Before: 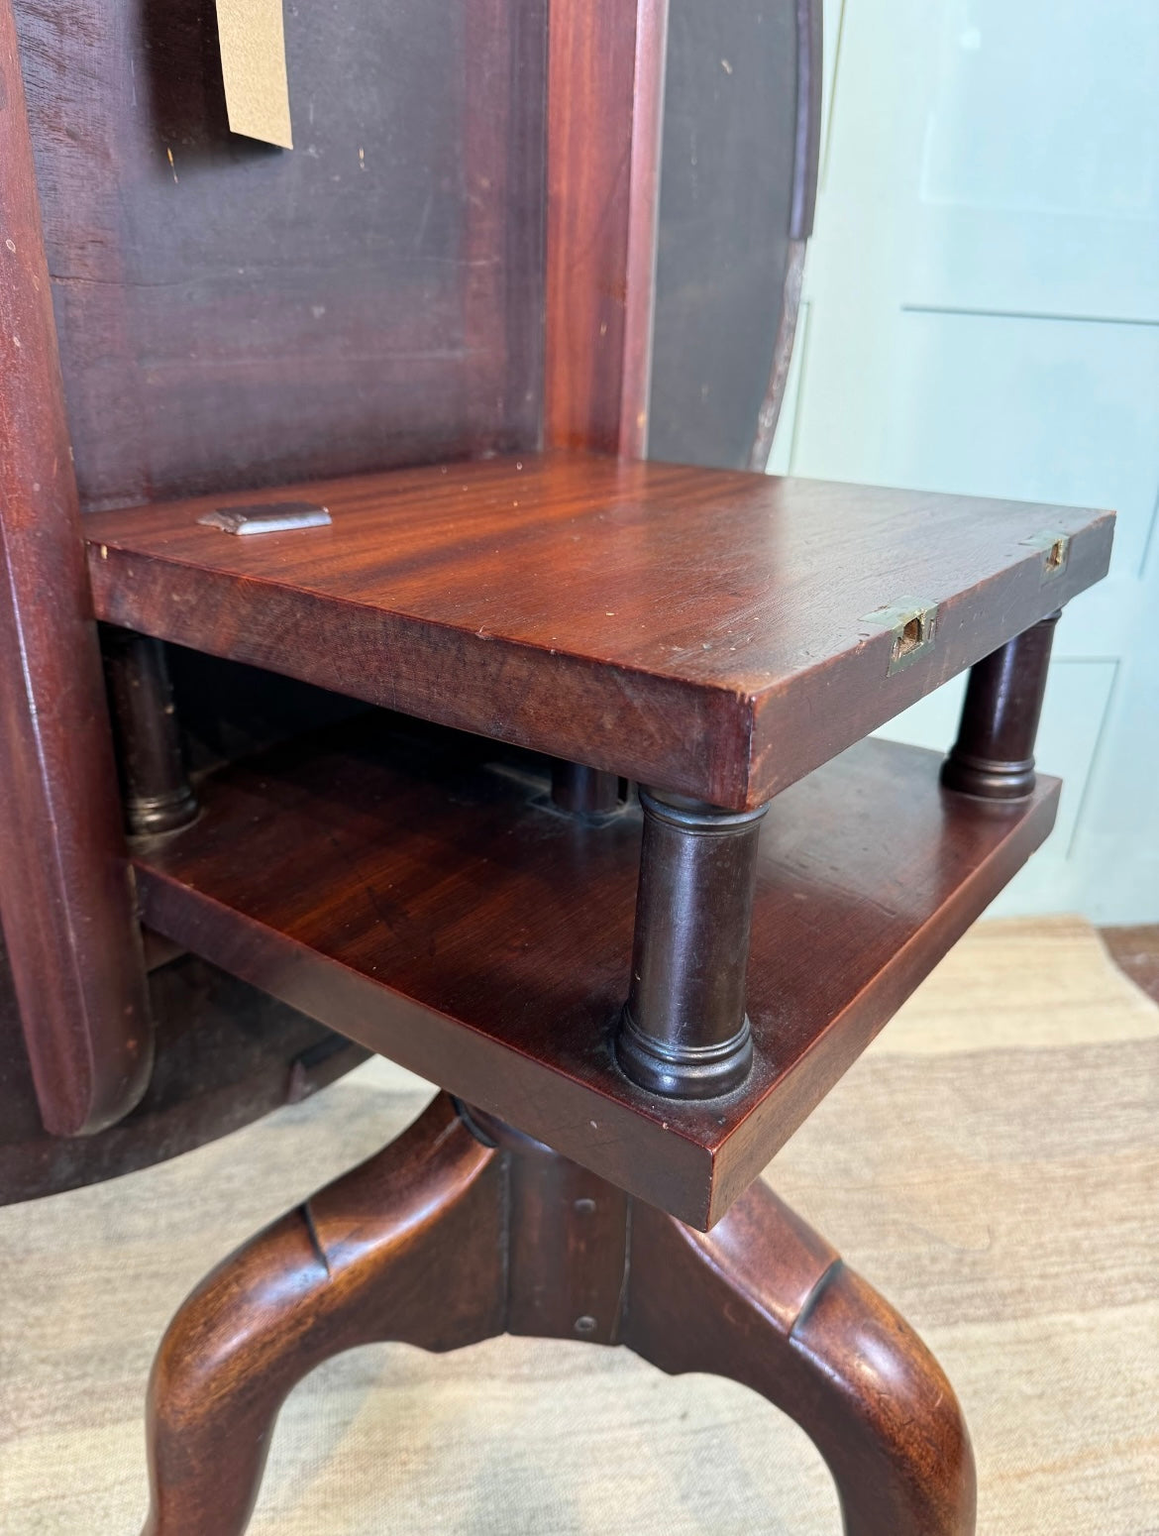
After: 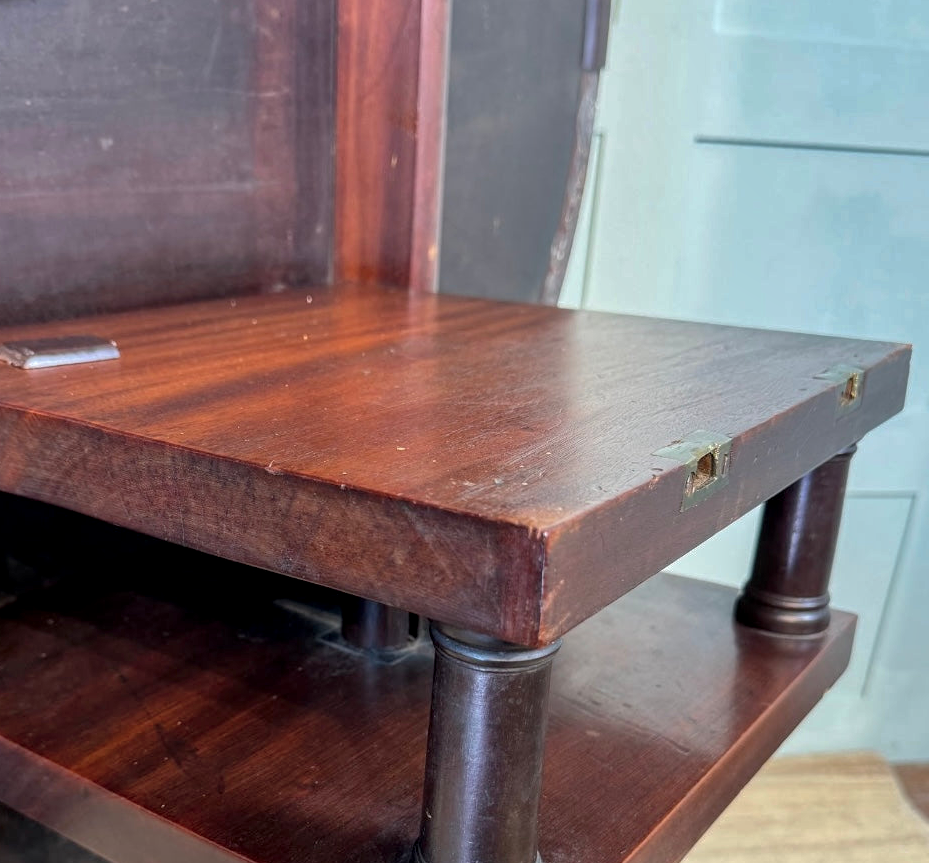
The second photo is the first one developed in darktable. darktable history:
shadows and highlights: shadows 40, highlights -60
local contrast: on, module defaults
crop: left 18.38%, top 11.092%, right 2.134%, bottom 33.217%
